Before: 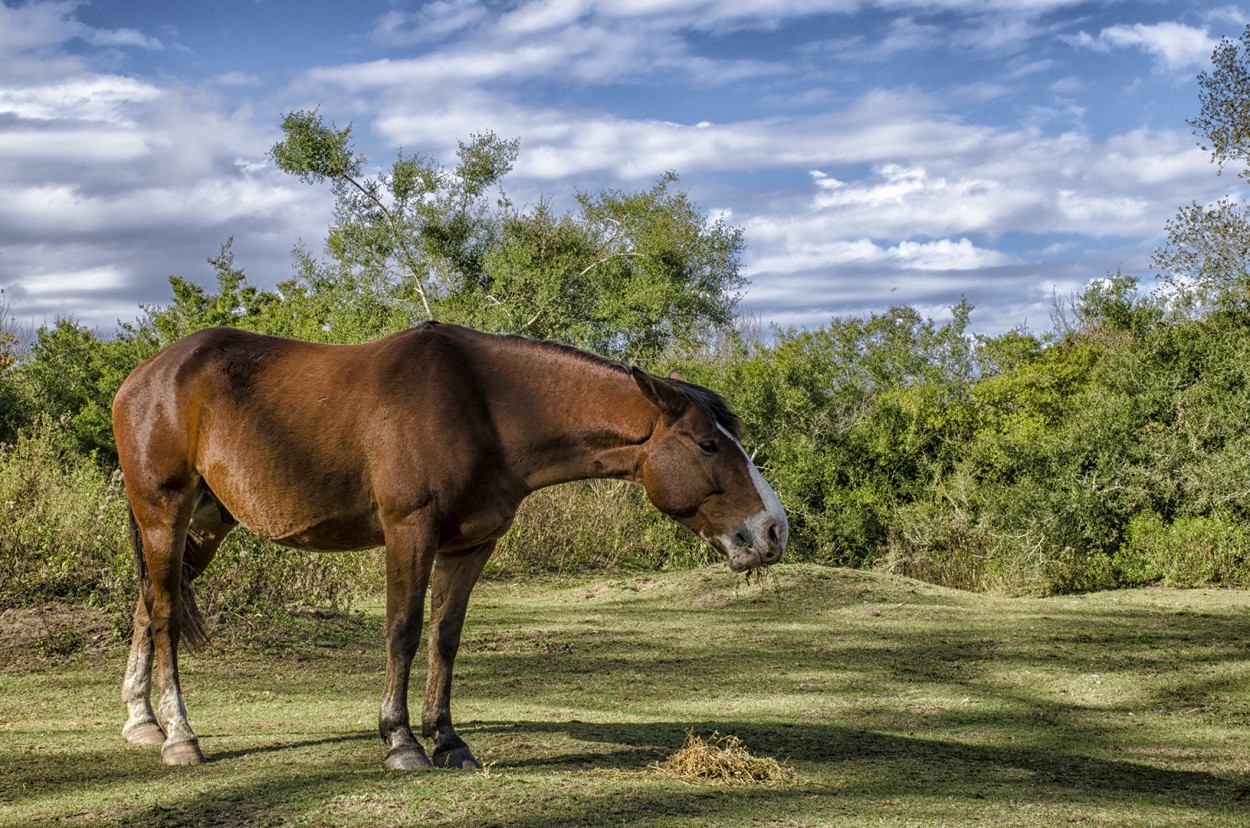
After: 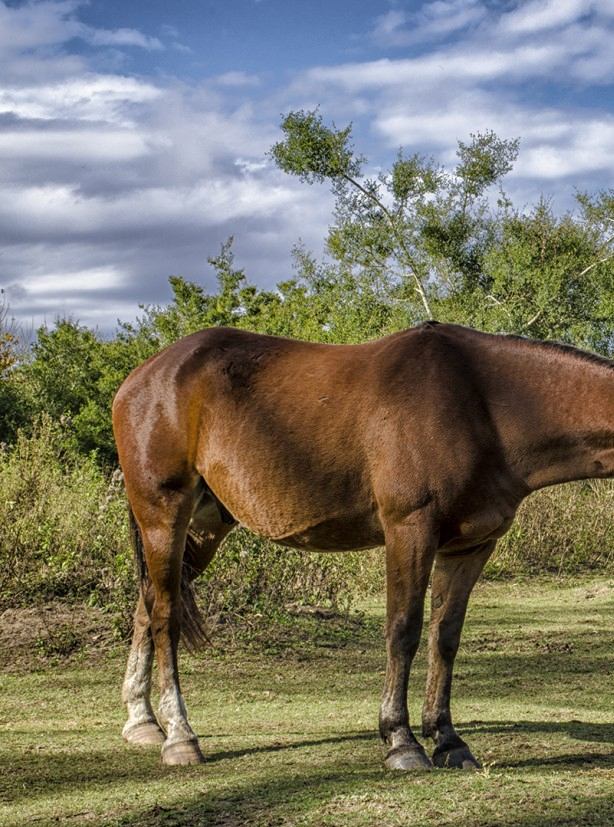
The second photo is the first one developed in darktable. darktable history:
crop and rotate: left 0%, top 0%, right 50.845%
shadows and highlights: shadows color adjustment 97.66%, soften with gaussian
